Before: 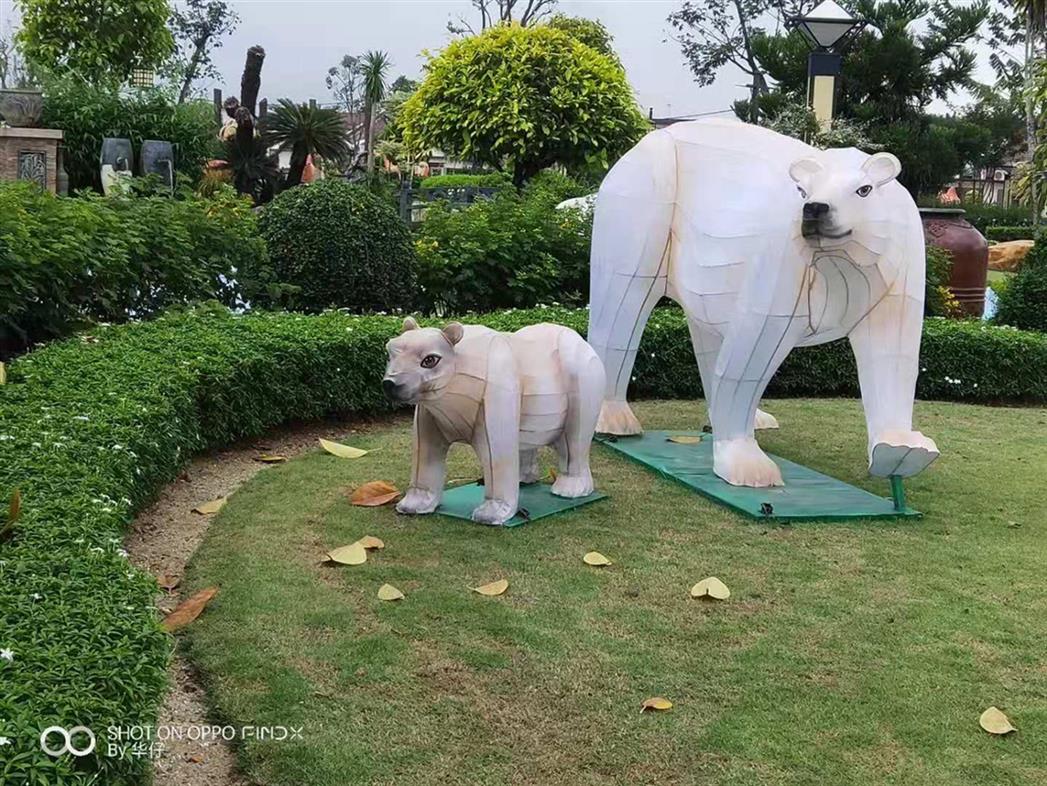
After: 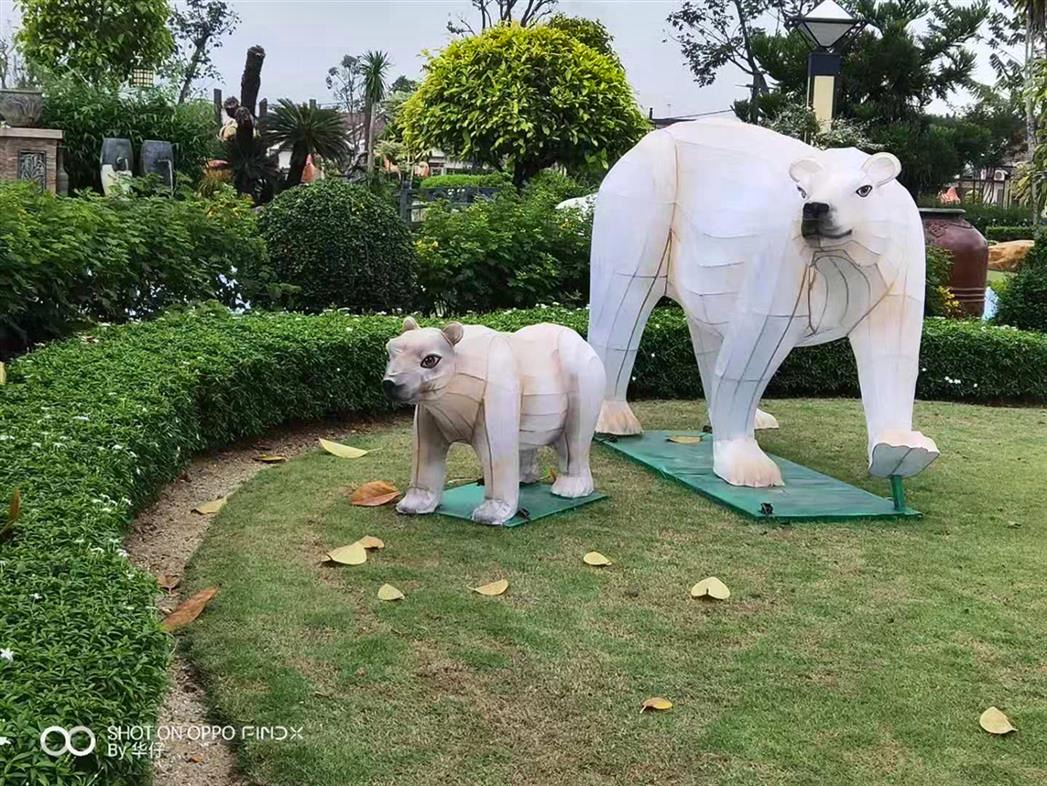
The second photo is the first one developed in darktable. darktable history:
contrast brightness saturation: contrast 0.15, brightness 0.05
shadows and highlights: shadows 19.13, highlights -83.41, soften with gaussian
tone equalizer: on, module defaults
